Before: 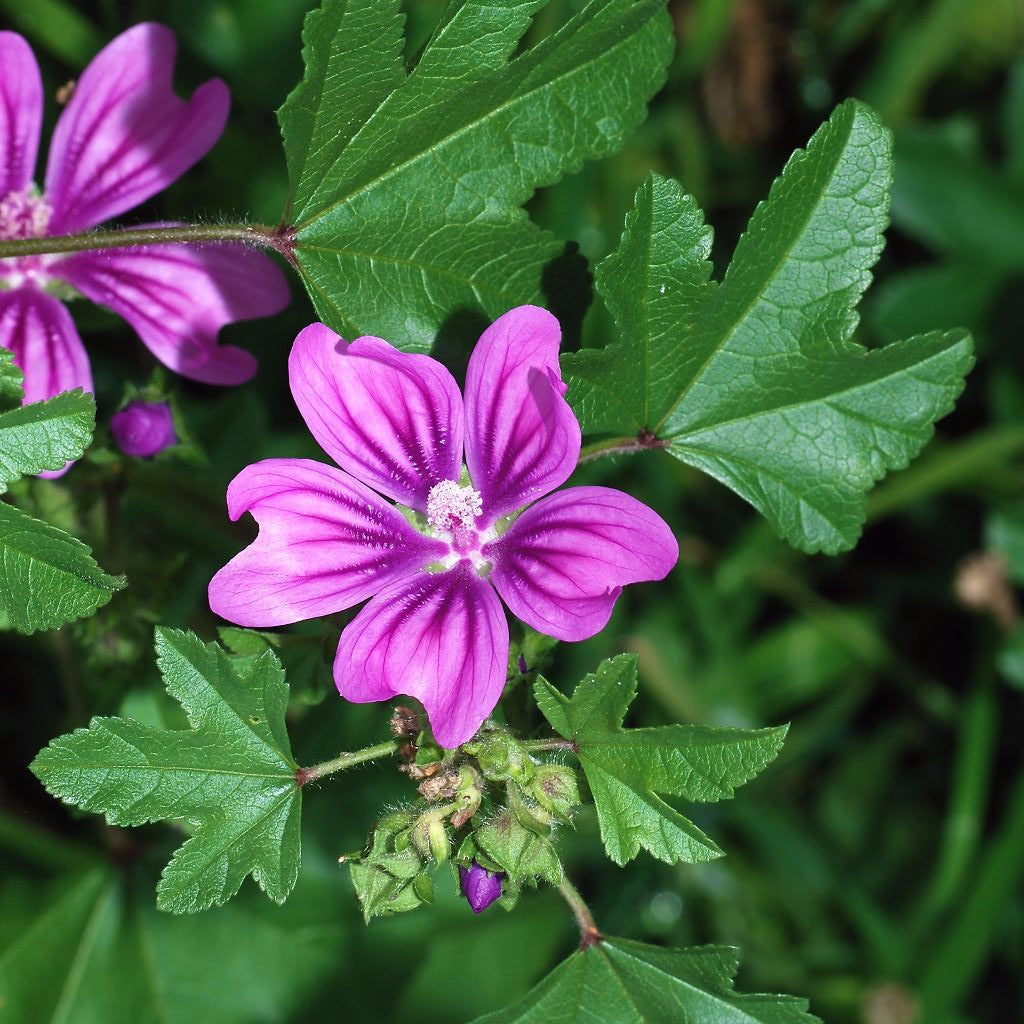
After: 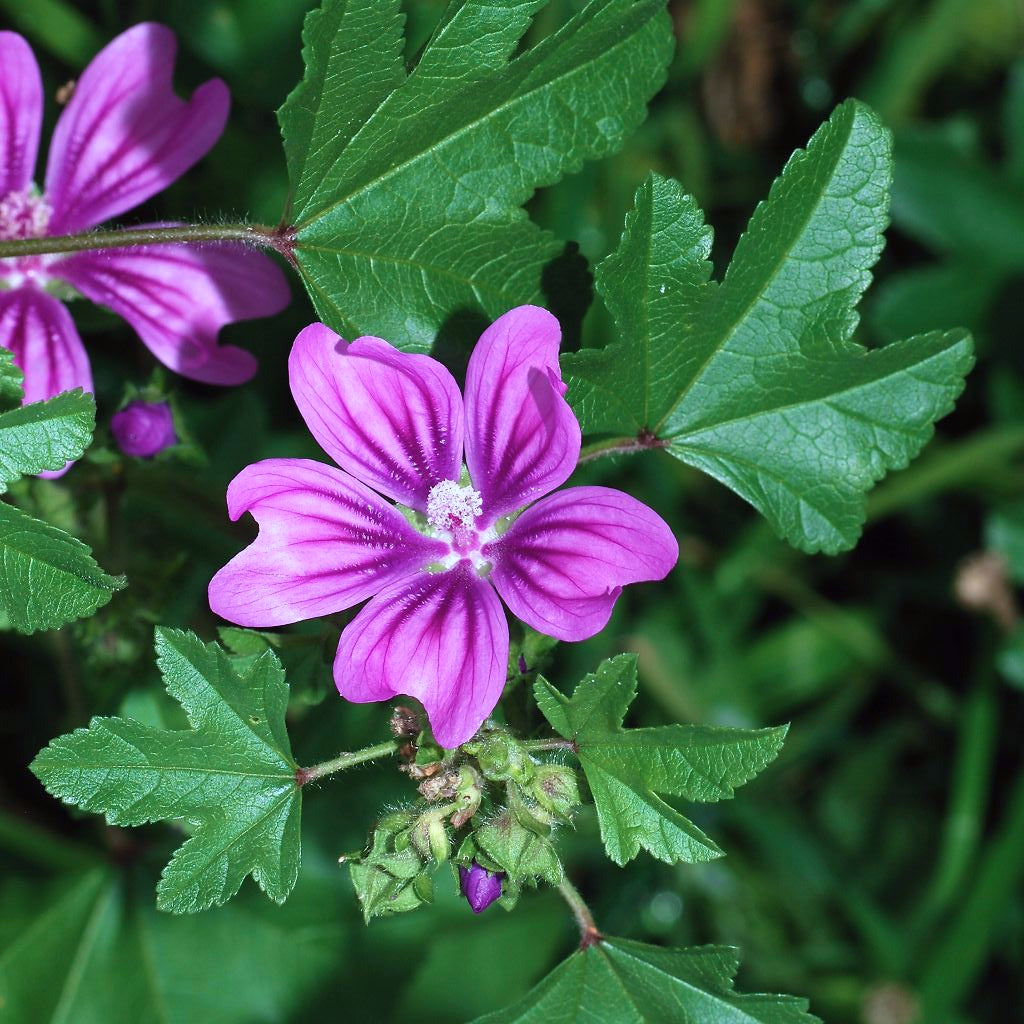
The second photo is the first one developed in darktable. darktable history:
color correction: highlights a* -4.18, highlights b* -10.81
